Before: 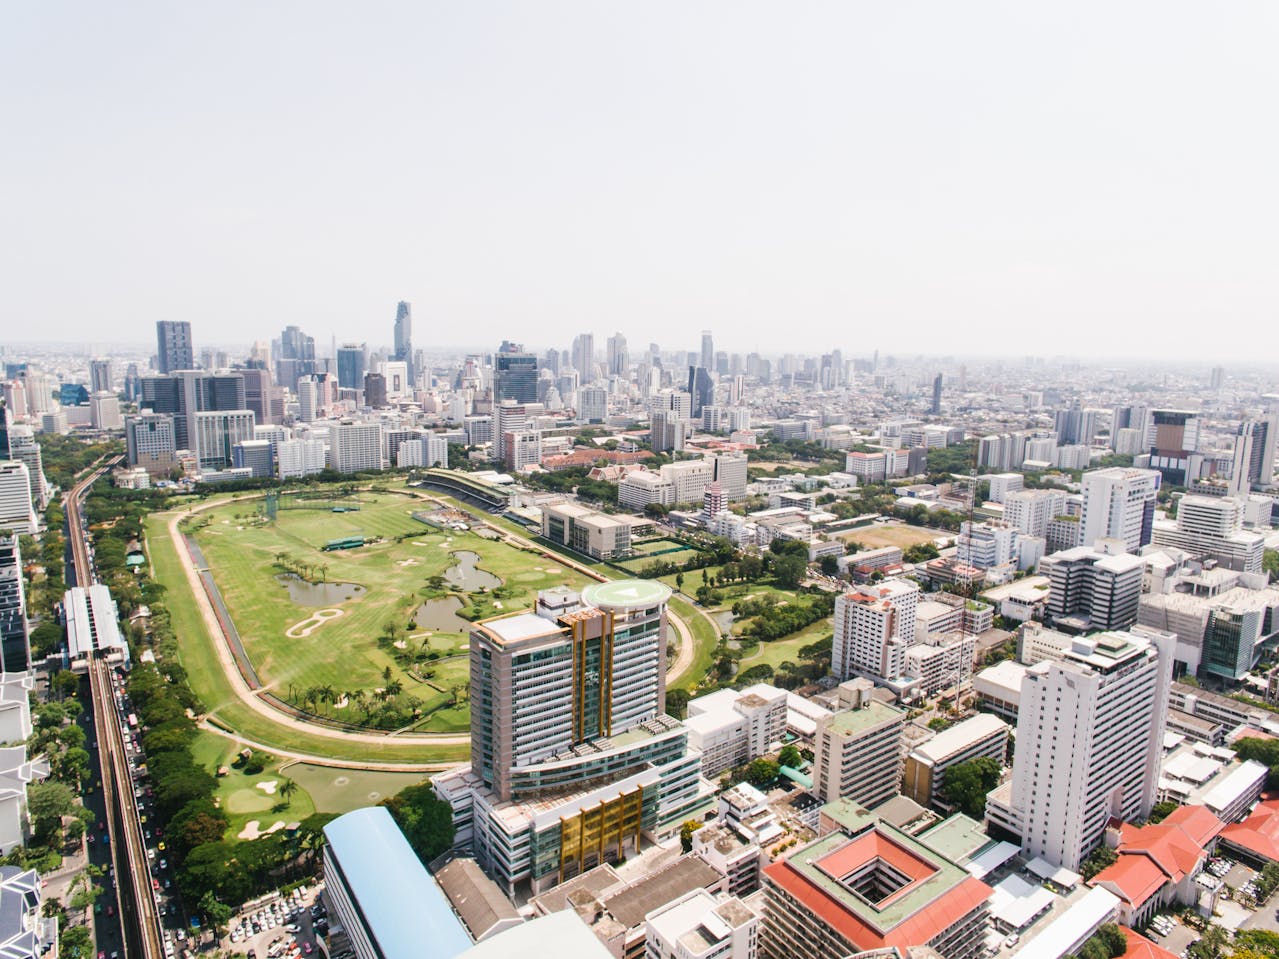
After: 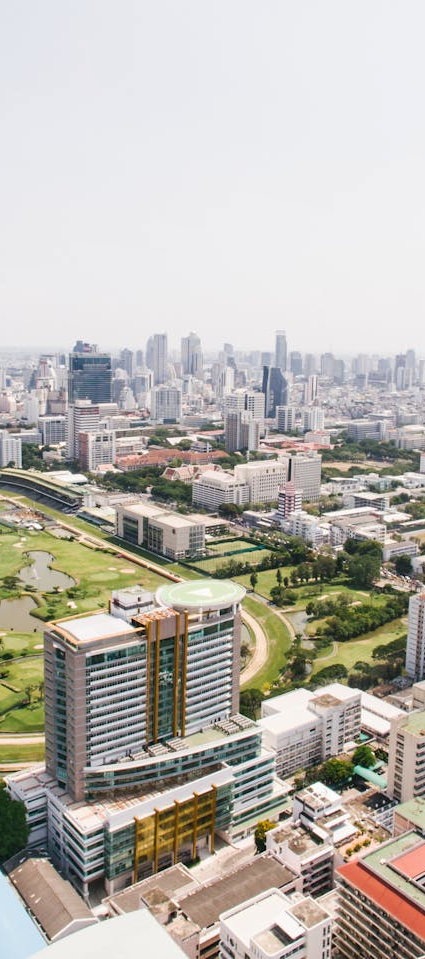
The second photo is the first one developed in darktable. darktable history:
crop: left 33.36%, right 33.36%
shadows and highlights: shadows 75, highlights -25, soften with gaussian
